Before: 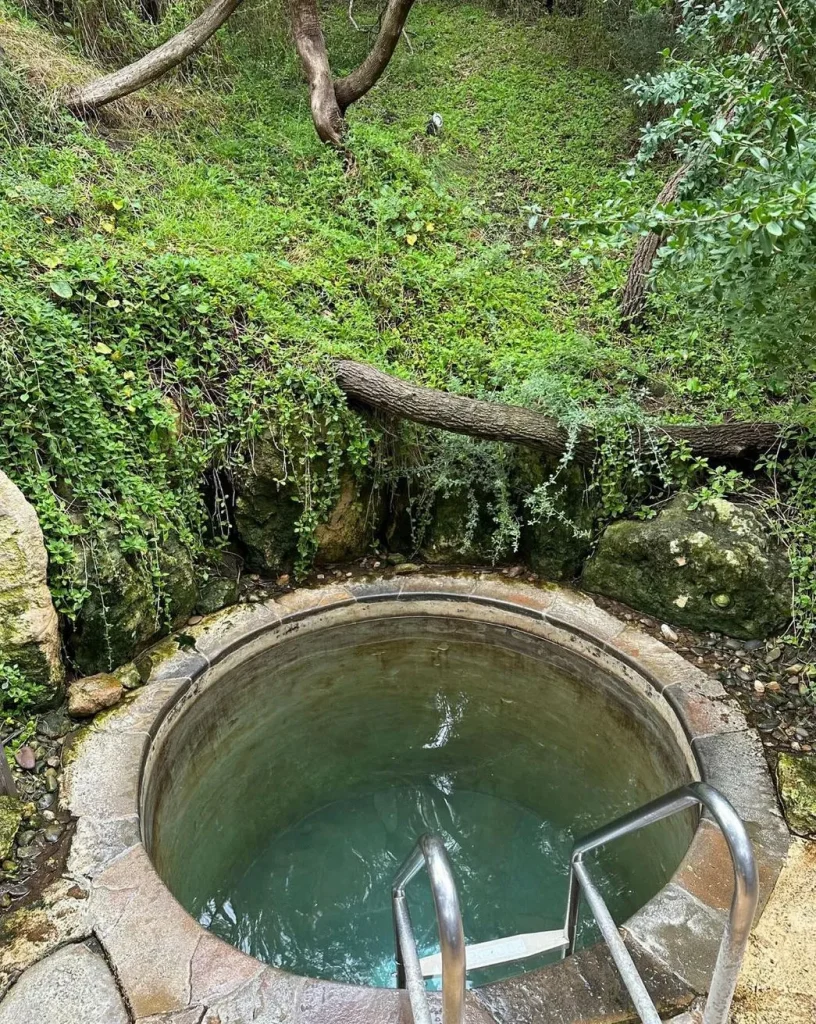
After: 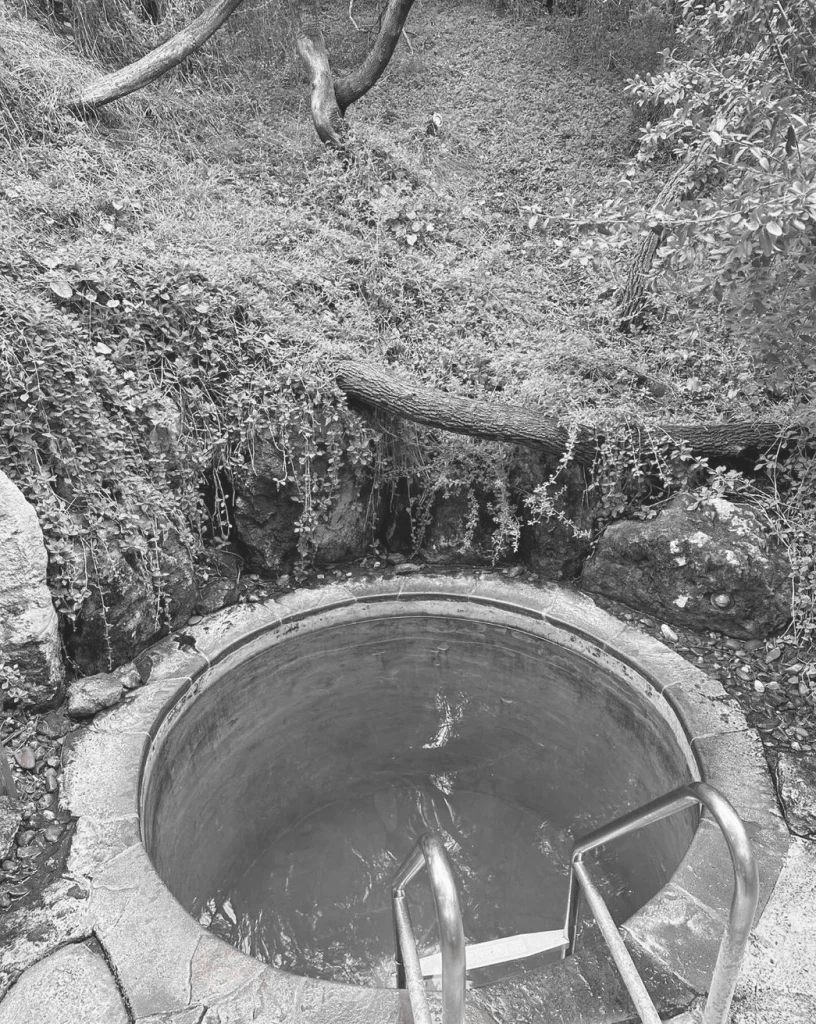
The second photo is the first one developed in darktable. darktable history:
color zones: curves: ch1 [(0, 0.006) (0.094, 0.285) (0.171, 0.001) (0.429, 0.001) (0.571, 0.003) (0.714, 0.004) (0.857, 0.004) (1, 0.006)]
exposure: exposure 0.581 EV, compensate exposure bias true, compensate highlight preservation false
tone equalizer: on, module defaults
contrast brightness saturation: contrast -0.258, saturation -0.427
